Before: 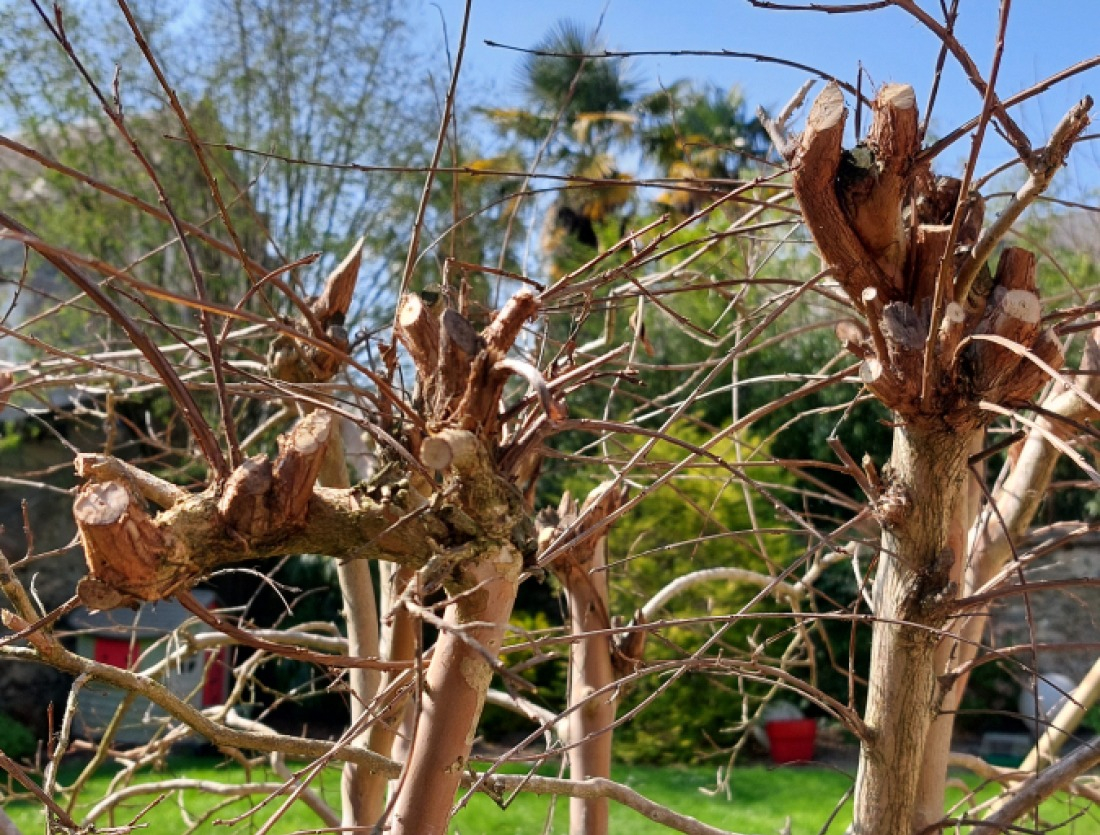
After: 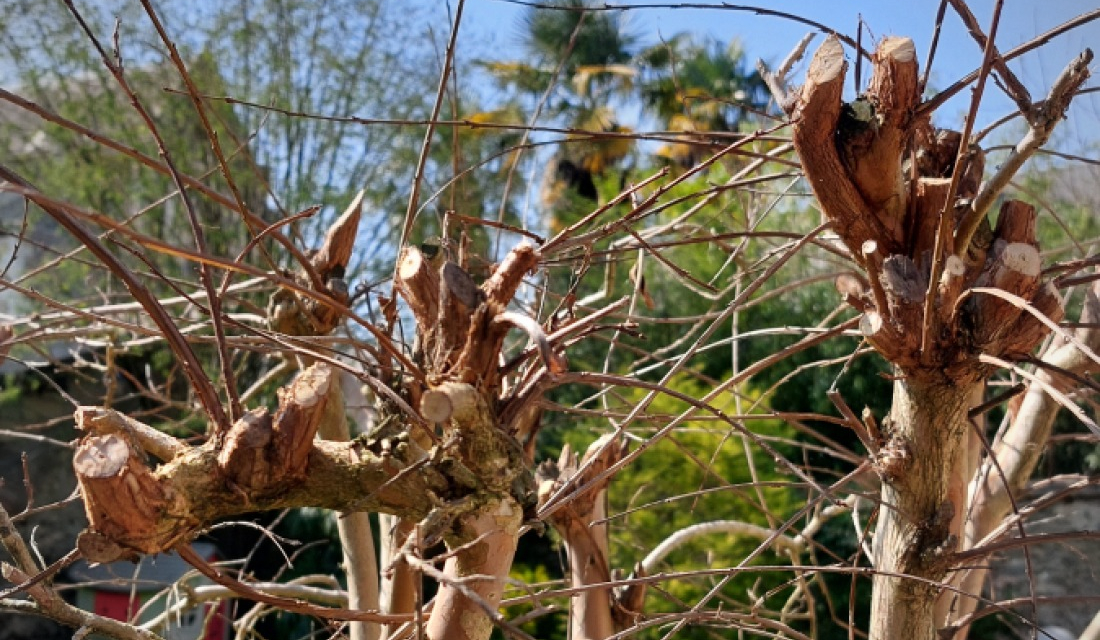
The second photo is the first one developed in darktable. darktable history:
vignetting: fall-off radius 45%, brightness -0.33
crop: top 5.667%, bottom 17.637%
